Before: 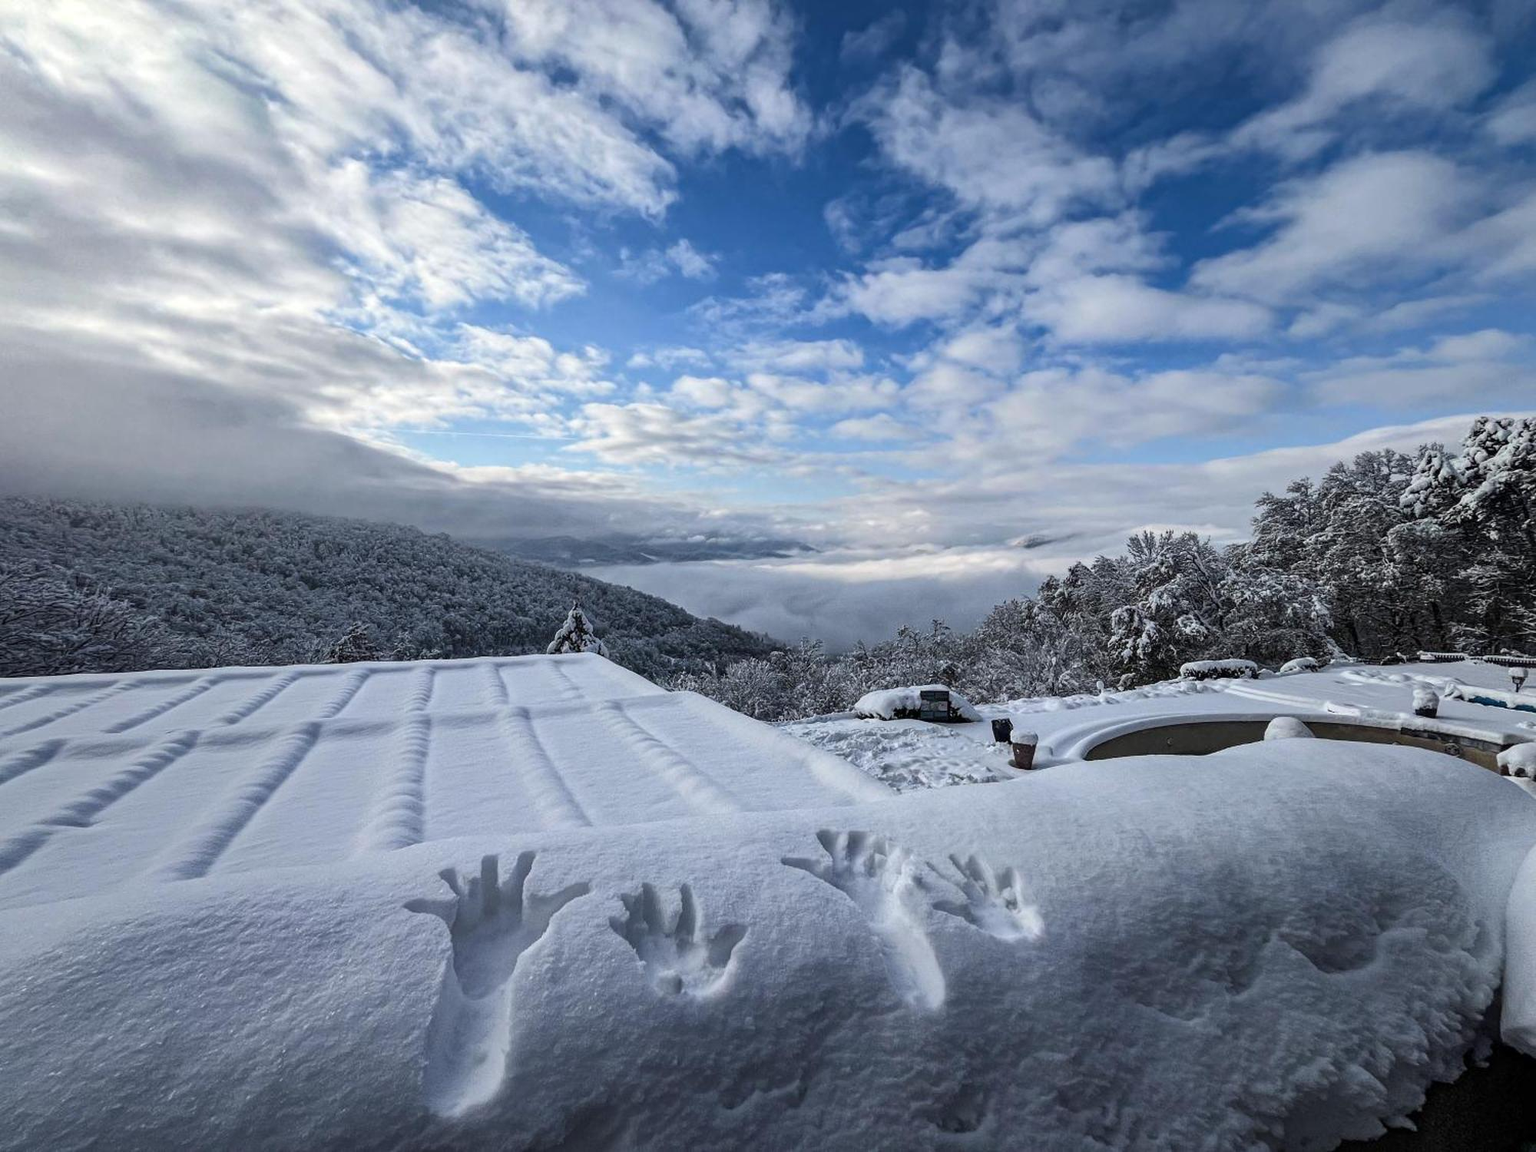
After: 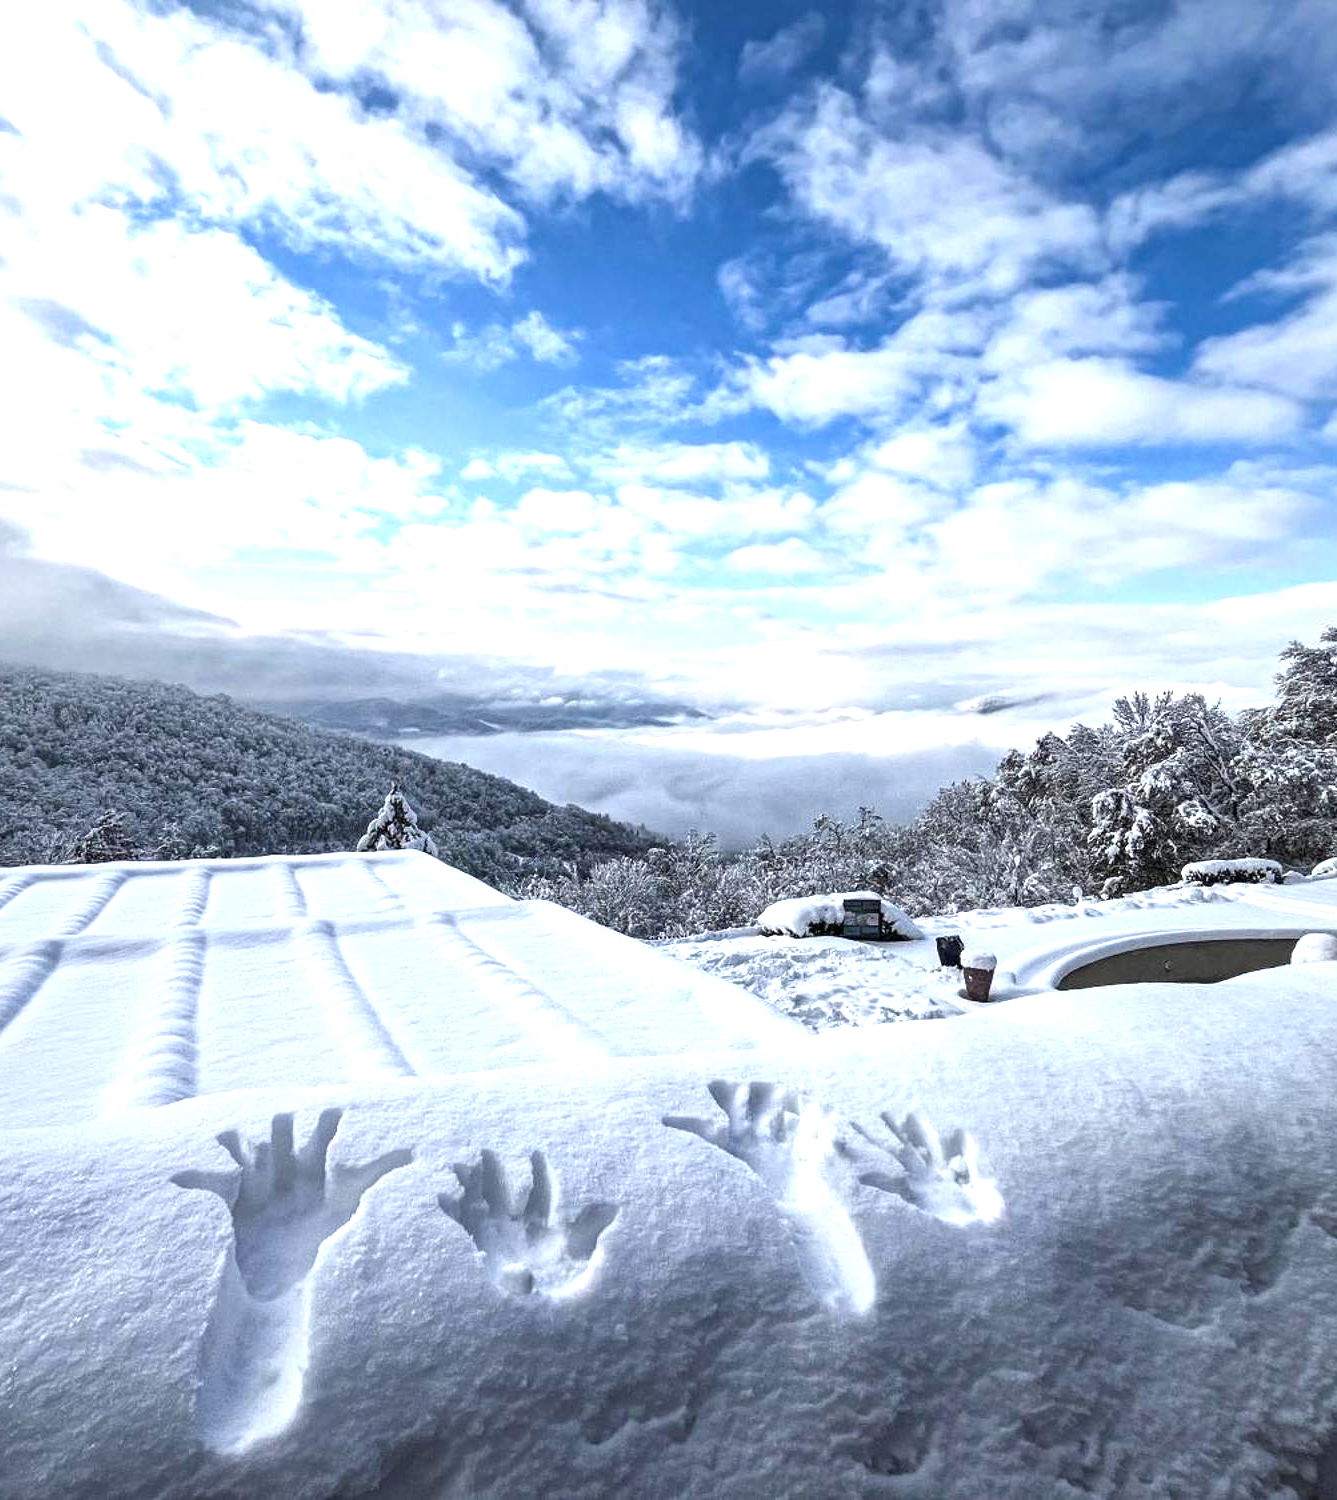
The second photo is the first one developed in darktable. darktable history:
exposure: black level correction 0, exposure 1.102 EV, compensate highlight preservation false
crop and rotate: left 17.756%, right 15.367%
tone equalizer: on, module defaults
local contrast: highlights 105%, shadows 101%, detail 119%, midtone range 0.2
